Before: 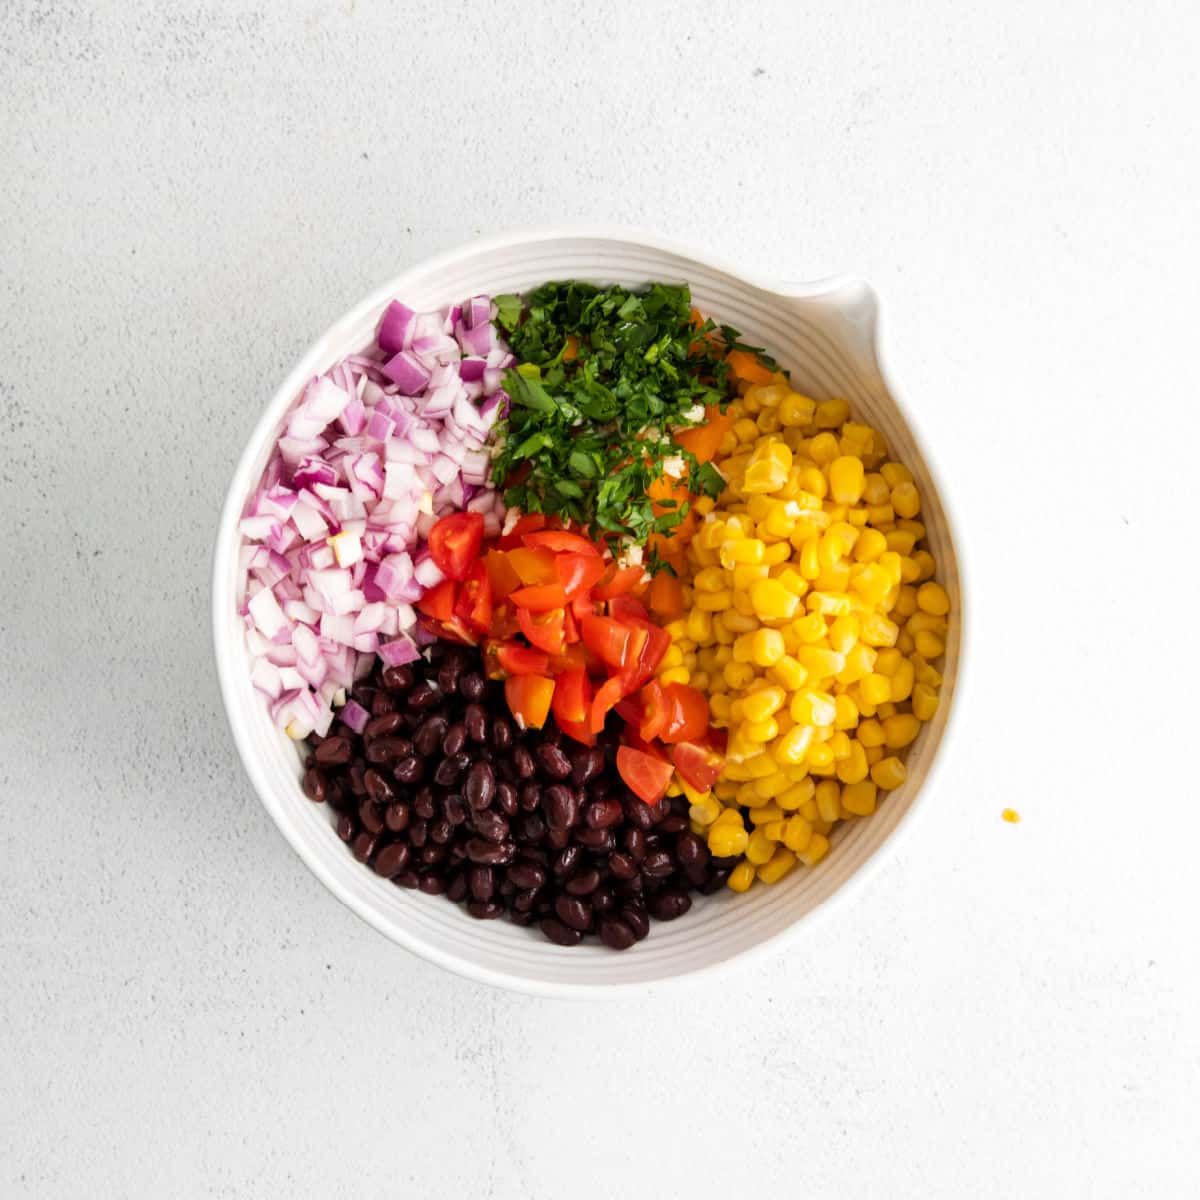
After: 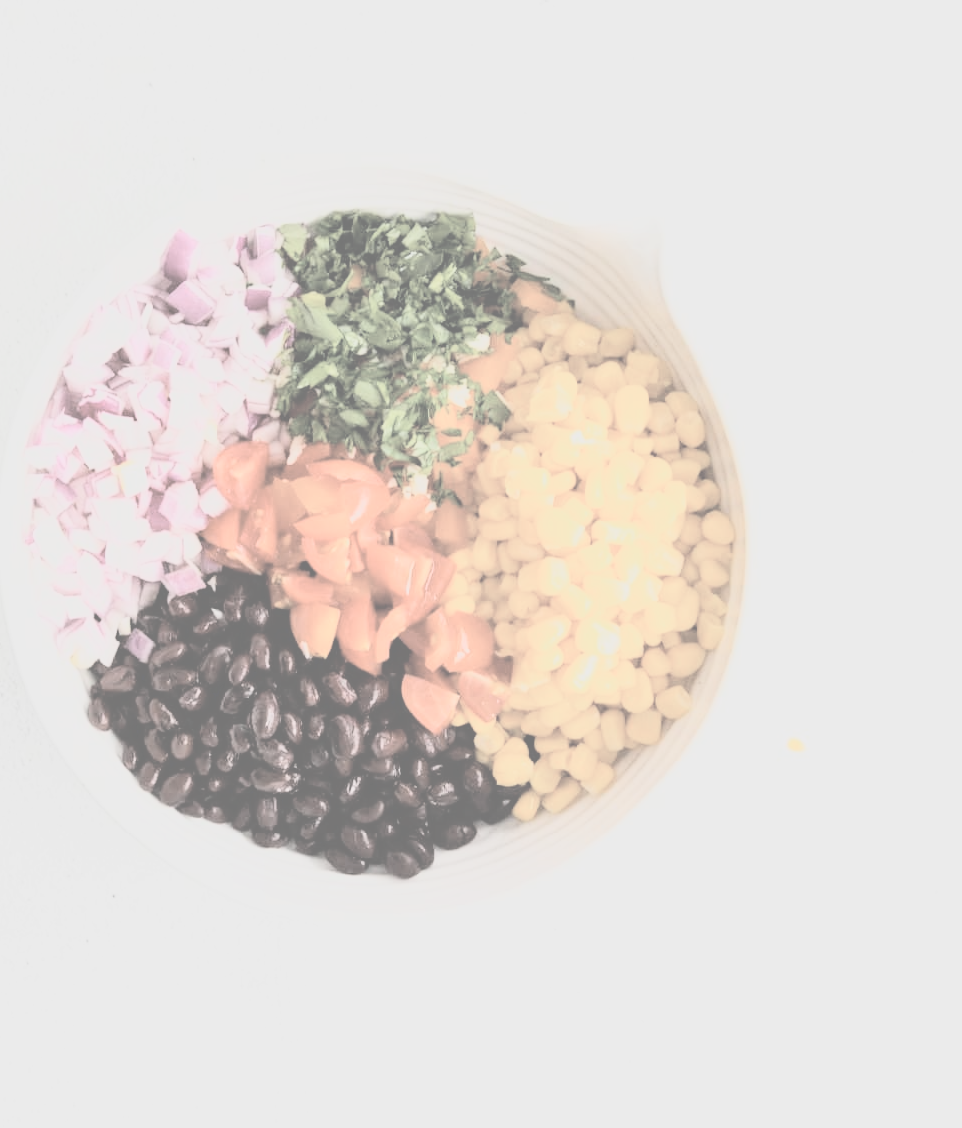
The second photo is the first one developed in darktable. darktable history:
crop and rotate: left 17.935%, top 5.984%, right 1.857%
exposure: compensate highlight preservation false
base curve: curves: ch0 [(0, 0) (0.007, 0.004) (0.027, 0.03) (0.046, 0.07) (0.207, 0.54) (0.442, 0.872) (0.673, 0.972) (1, 1)]
contrast brightness saturation: contrast -0.333, brightness 0.768, saturation -0.798
